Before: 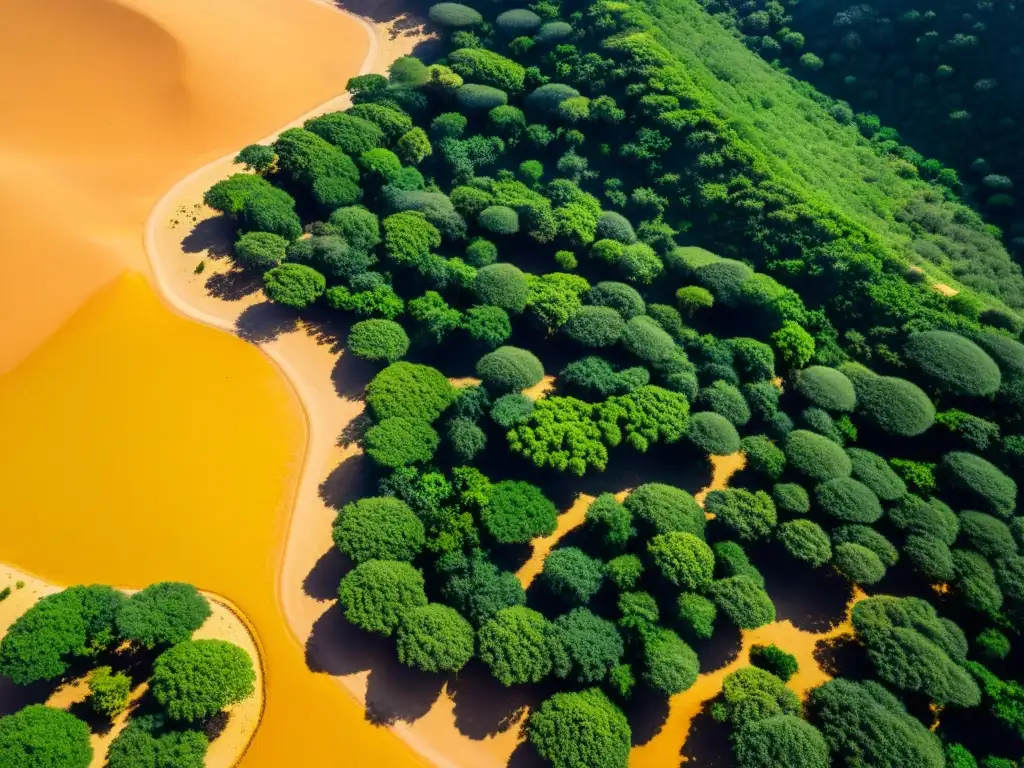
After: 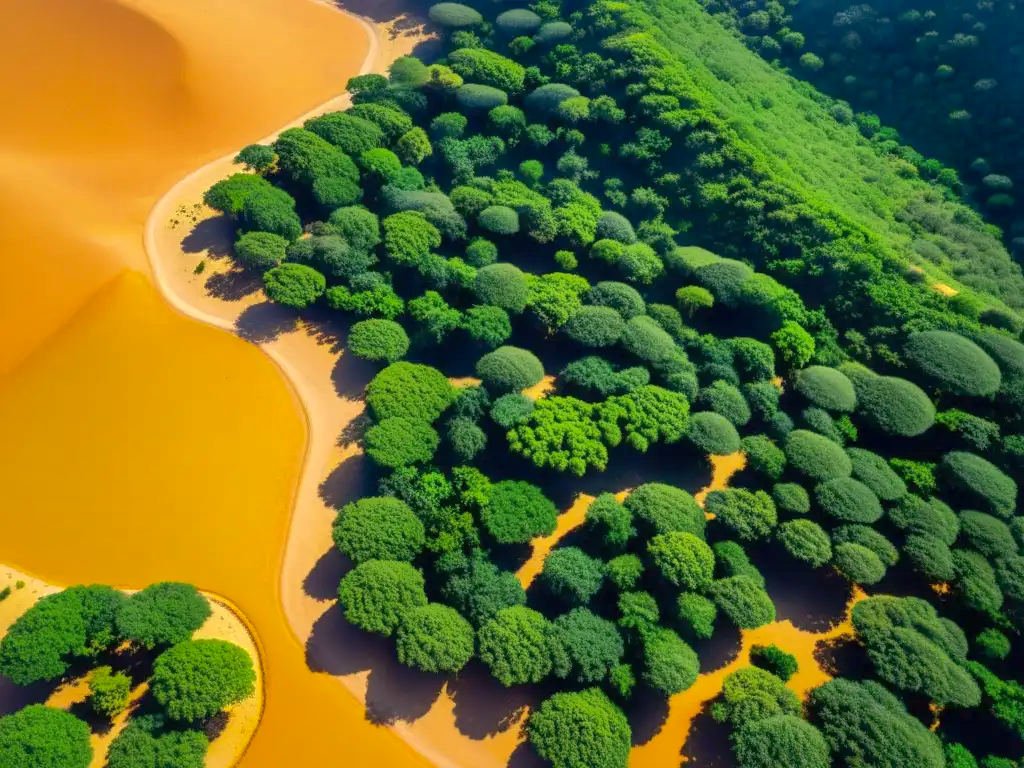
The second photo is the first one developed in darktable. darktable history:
shadows and highlights: highlights -59.82
exposure: exposure 0.214 EV, compensate highlight preservation false
